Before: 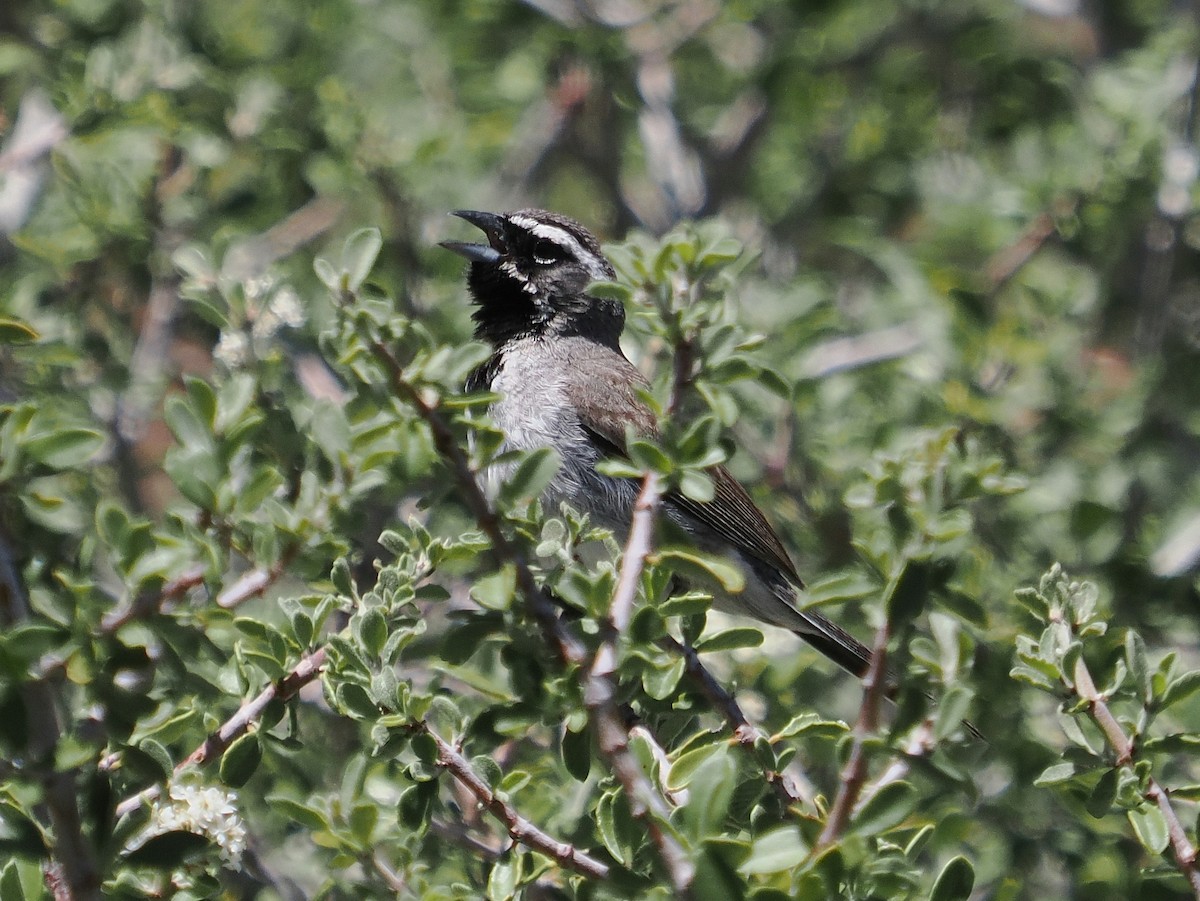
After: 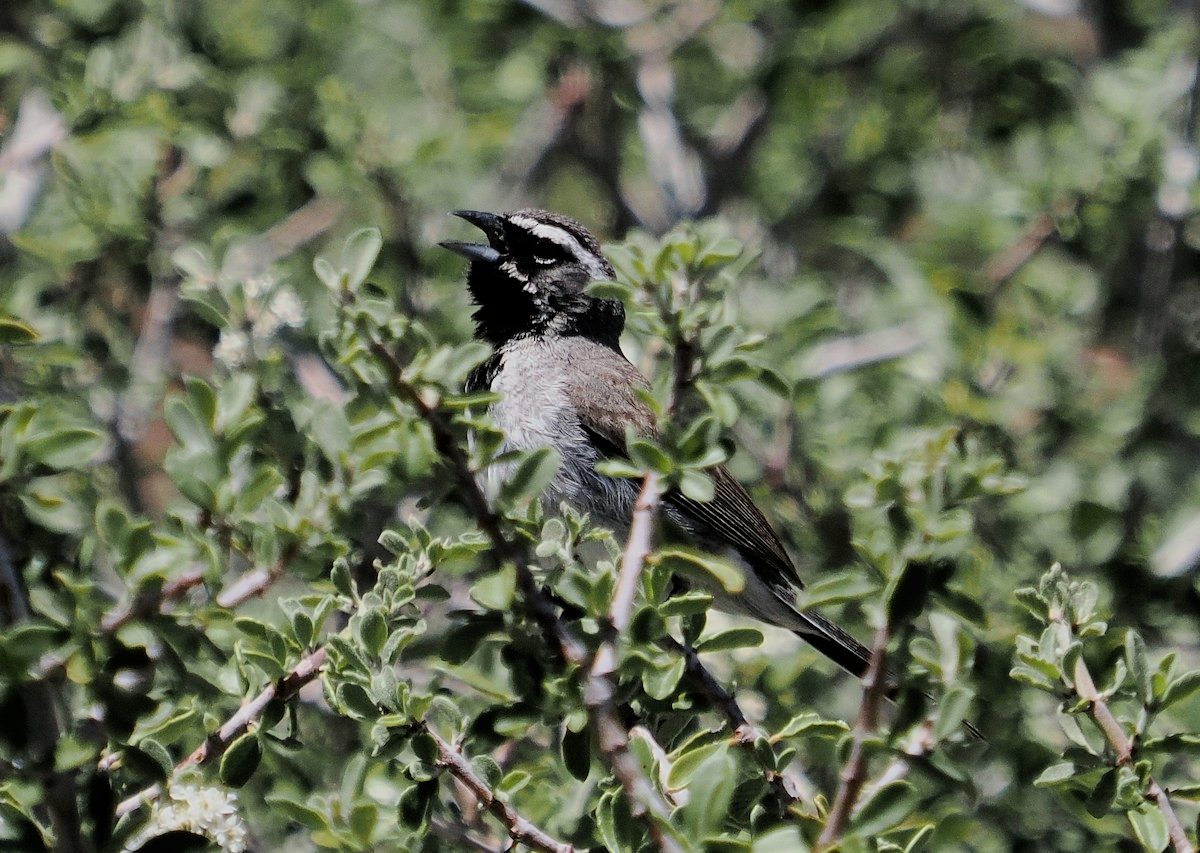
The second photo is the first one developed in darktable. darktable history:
filmic rgb: black relative exposure -7.77 EV, white relative exposure 4.45 EV, hardness 3.75, latitude 50.14%, contrast 1.101, color science v6 (2022)
crop and rotate: top 0.009%, bottom 5.209%
